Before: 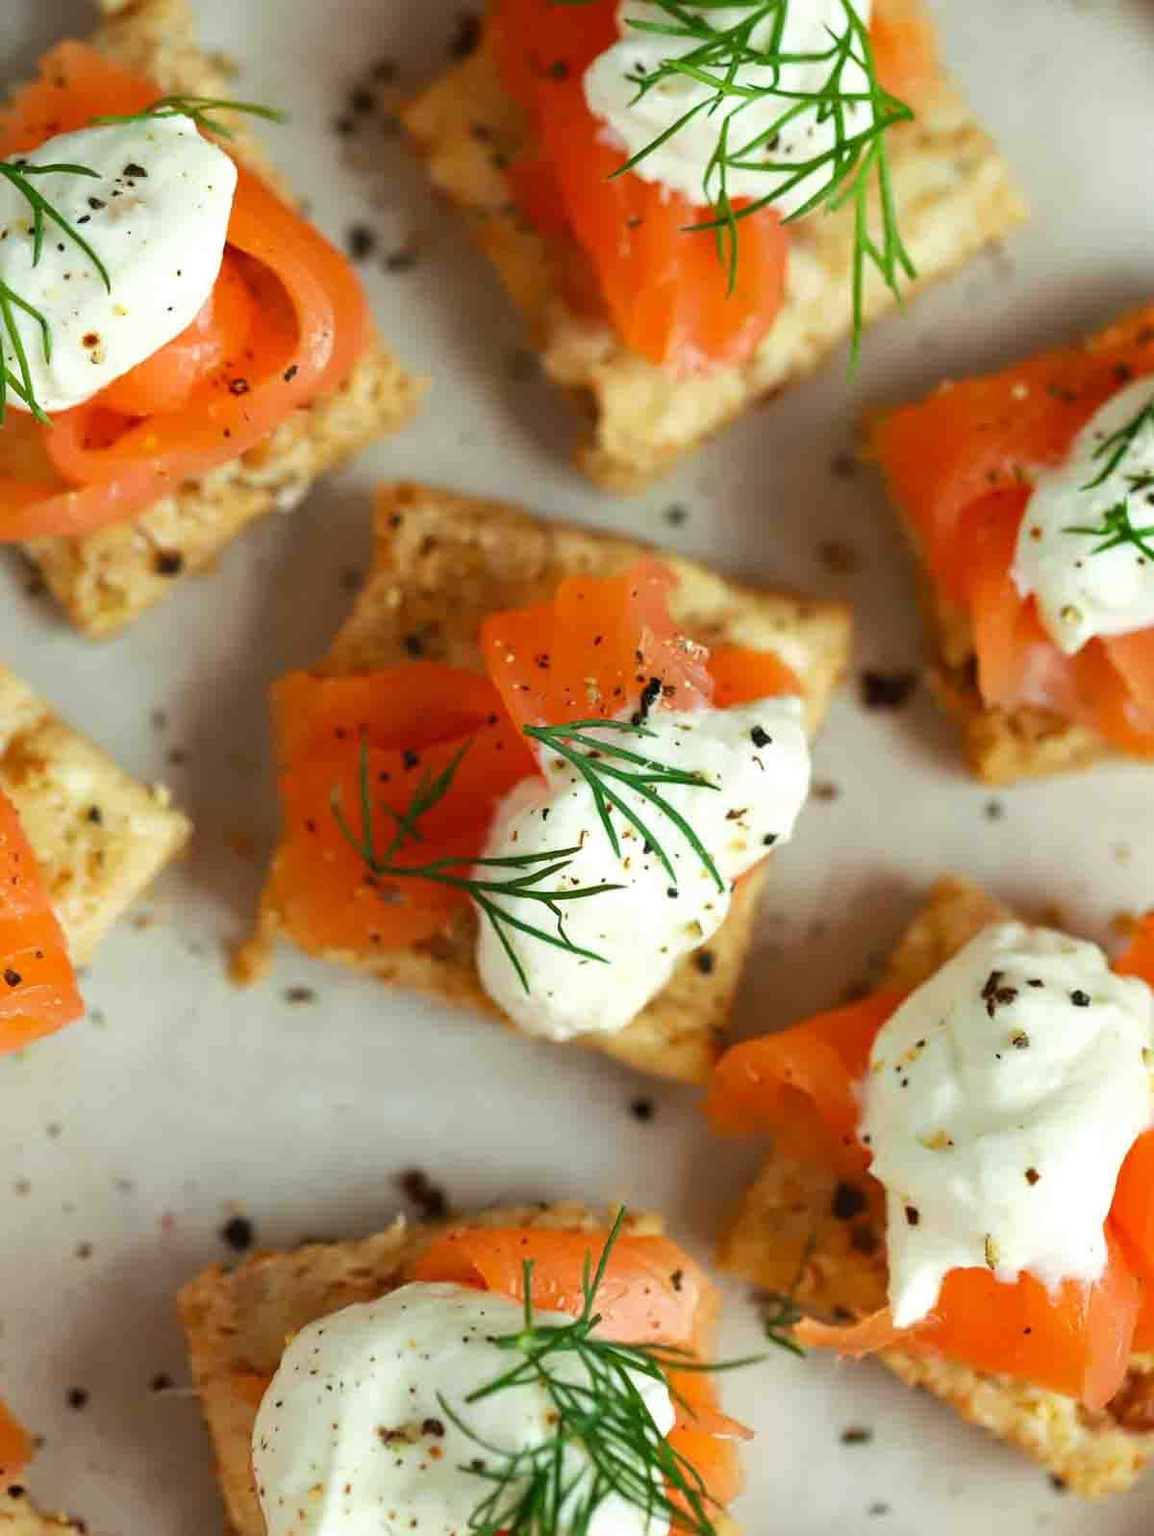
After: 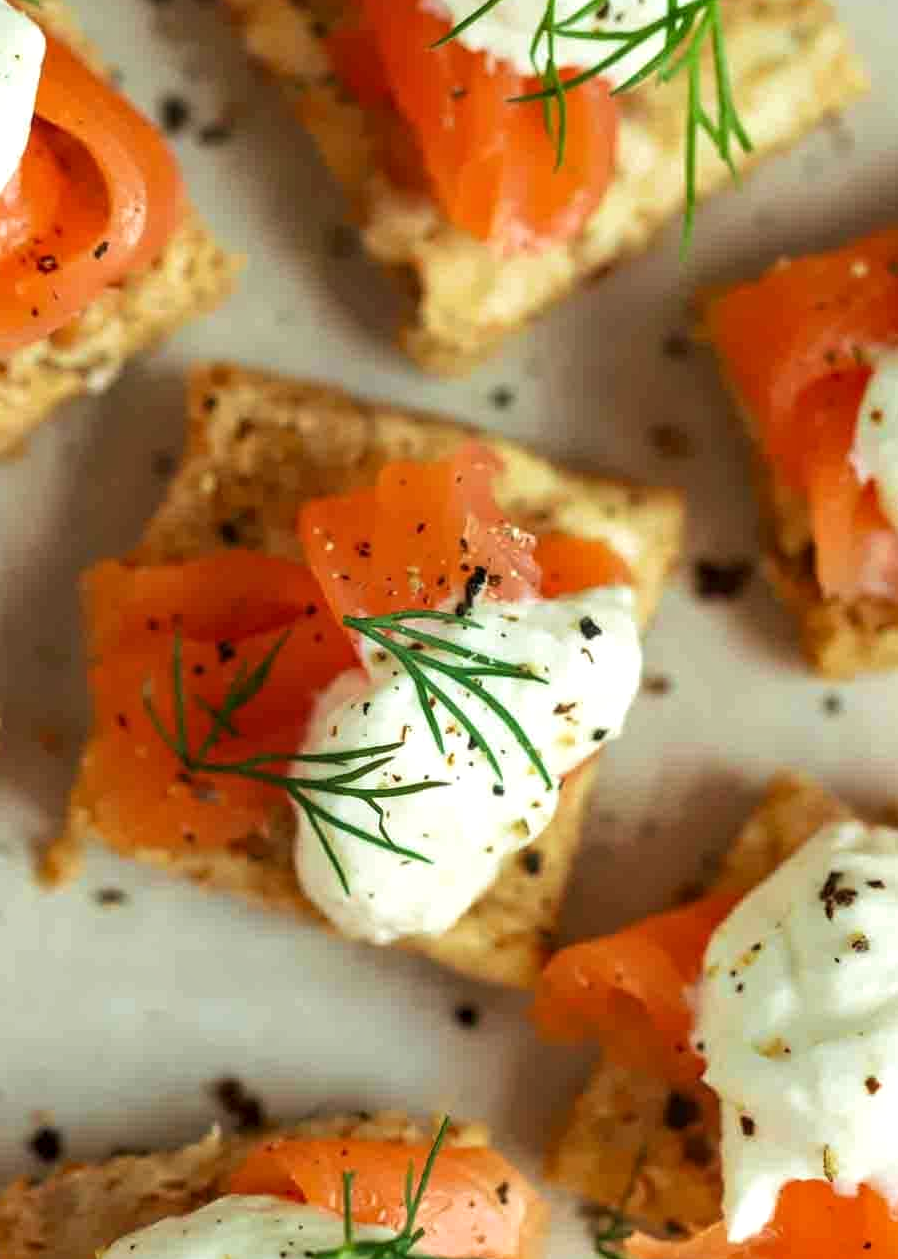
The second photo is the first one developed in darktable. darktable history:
crop: left 16.768%, top 8.653%, right 8.362%, bottom 12.485%
local contrast: on, module defaults
velvia: on, module defaults
